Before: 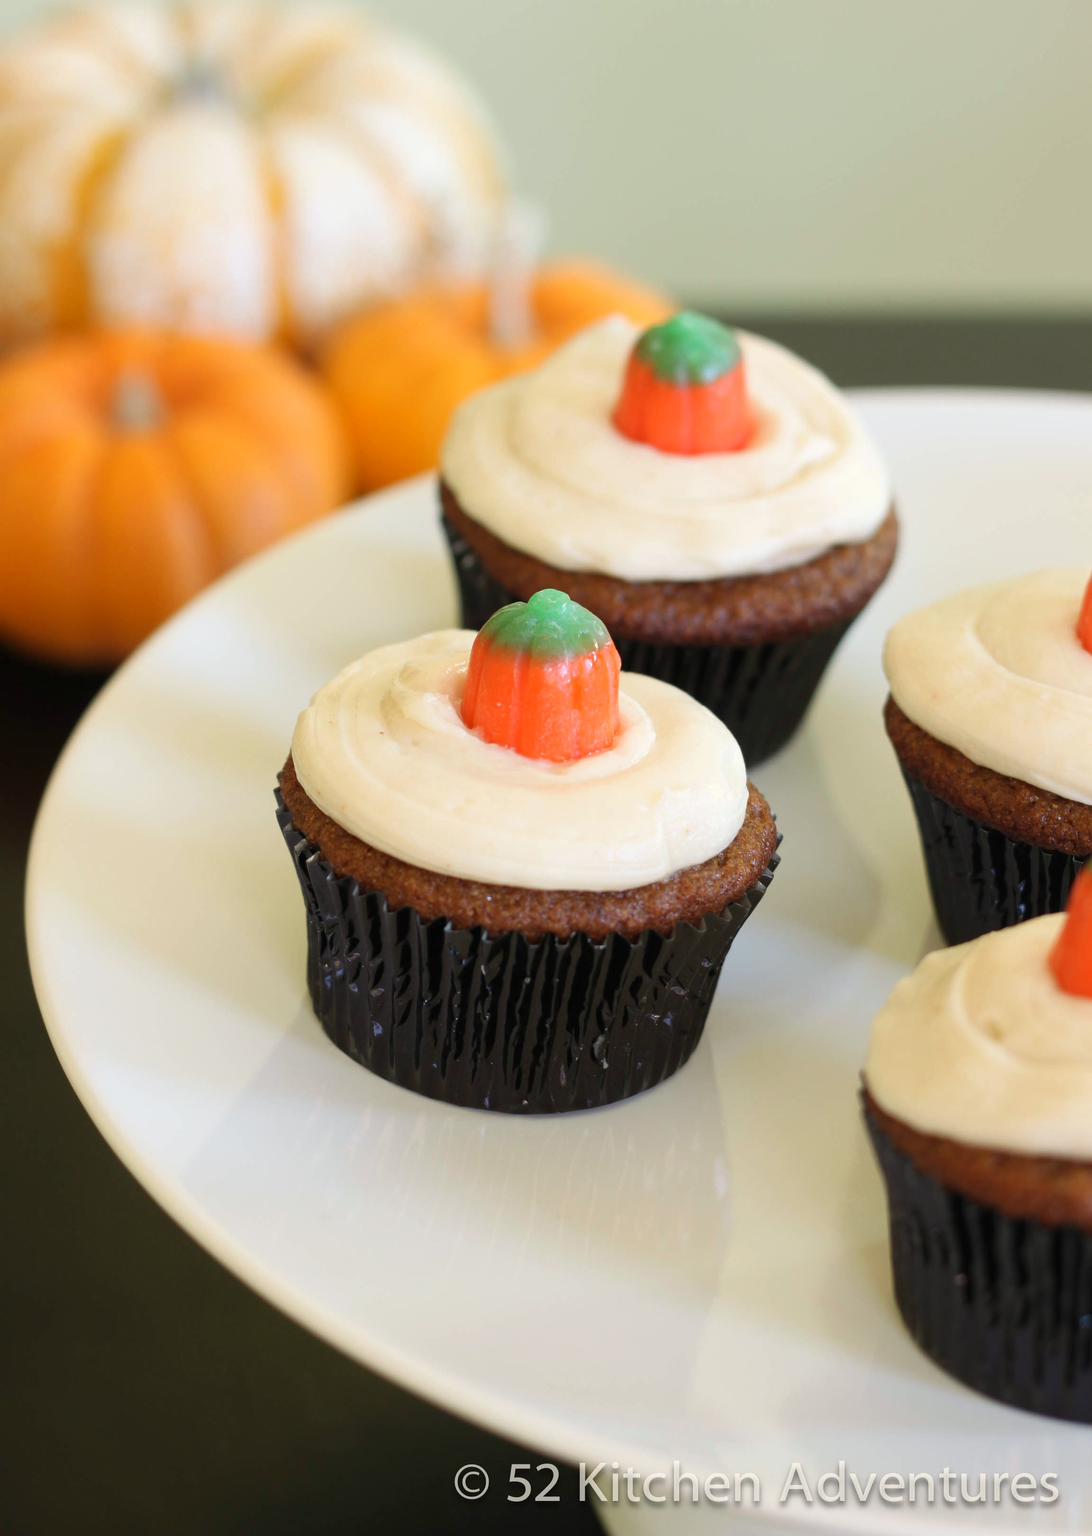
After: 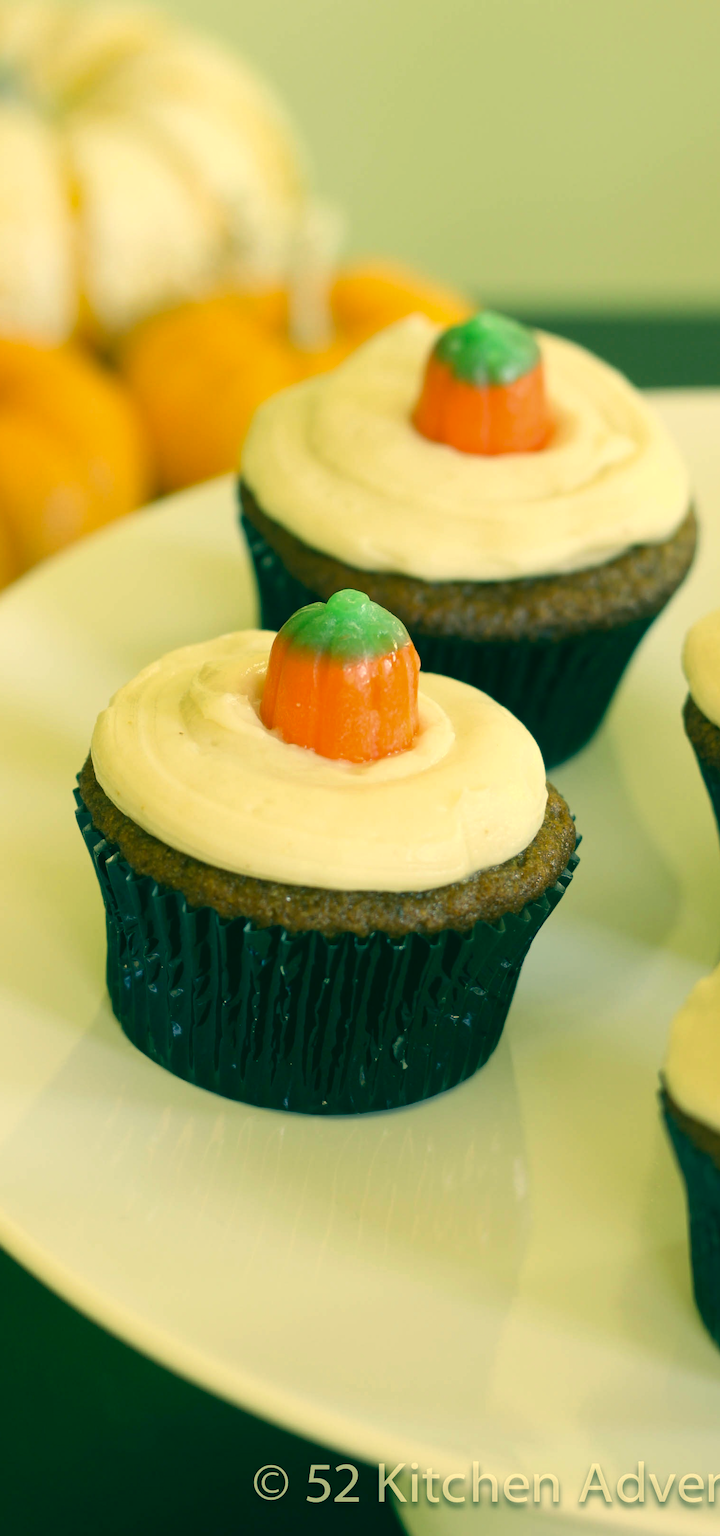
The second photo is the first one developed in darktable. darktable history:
crop and rotate: left 18.442%, right 15.508%
color correction: highlights a* 1.83, highlights b* 34.02, shadows a* -36.68, shadows b* -5.48
